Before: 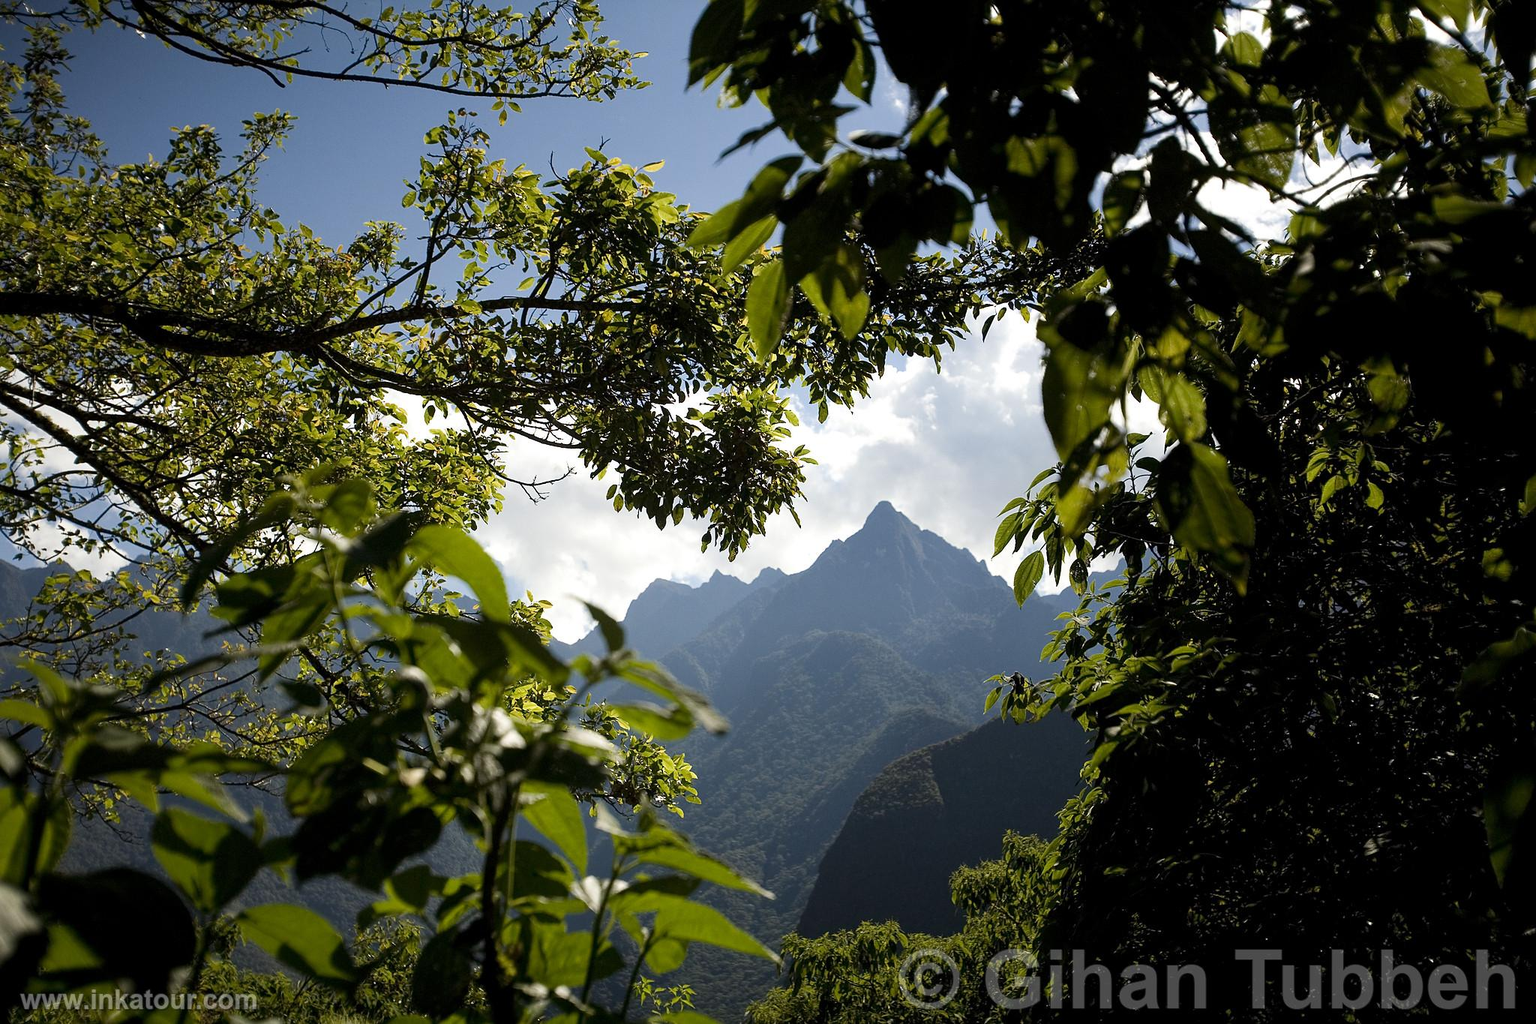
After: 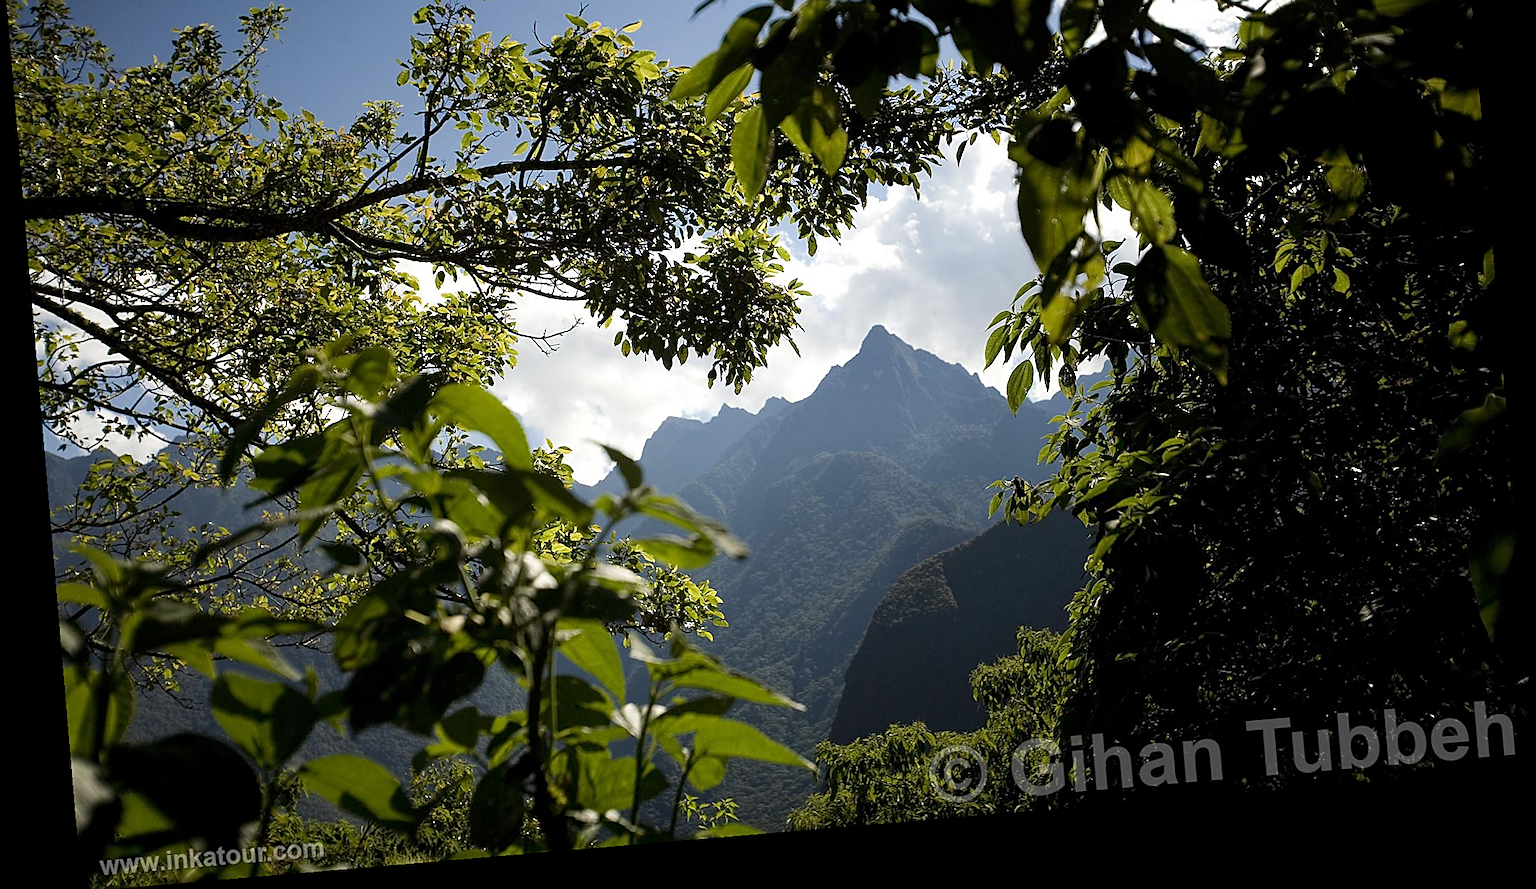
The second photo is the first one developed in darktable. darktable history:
sharpen: on, module defaults
crop and rotate: top 18.507%
rotate and perspective: rotation -4.86°, automatic cropping off
